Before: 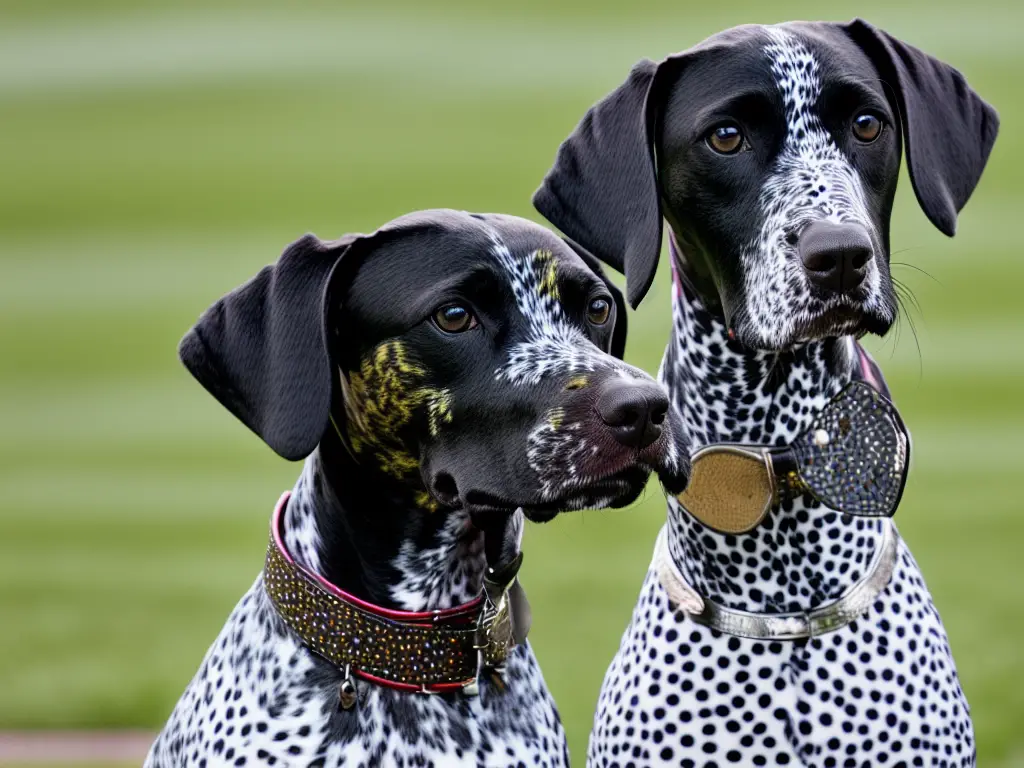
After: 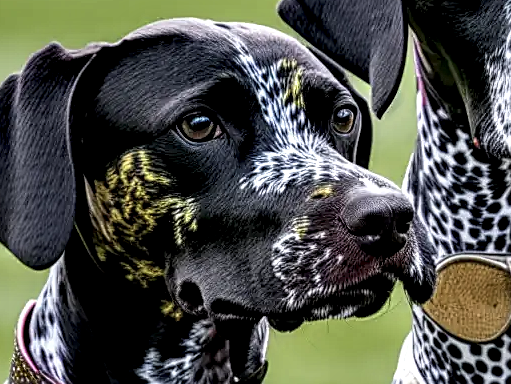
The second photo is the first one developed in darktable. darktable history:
crop: left 25%, top 25%, right 25%, bottom 25%
sharpen: on, module defaults
local contrast: highlights 19%, detail 186%
